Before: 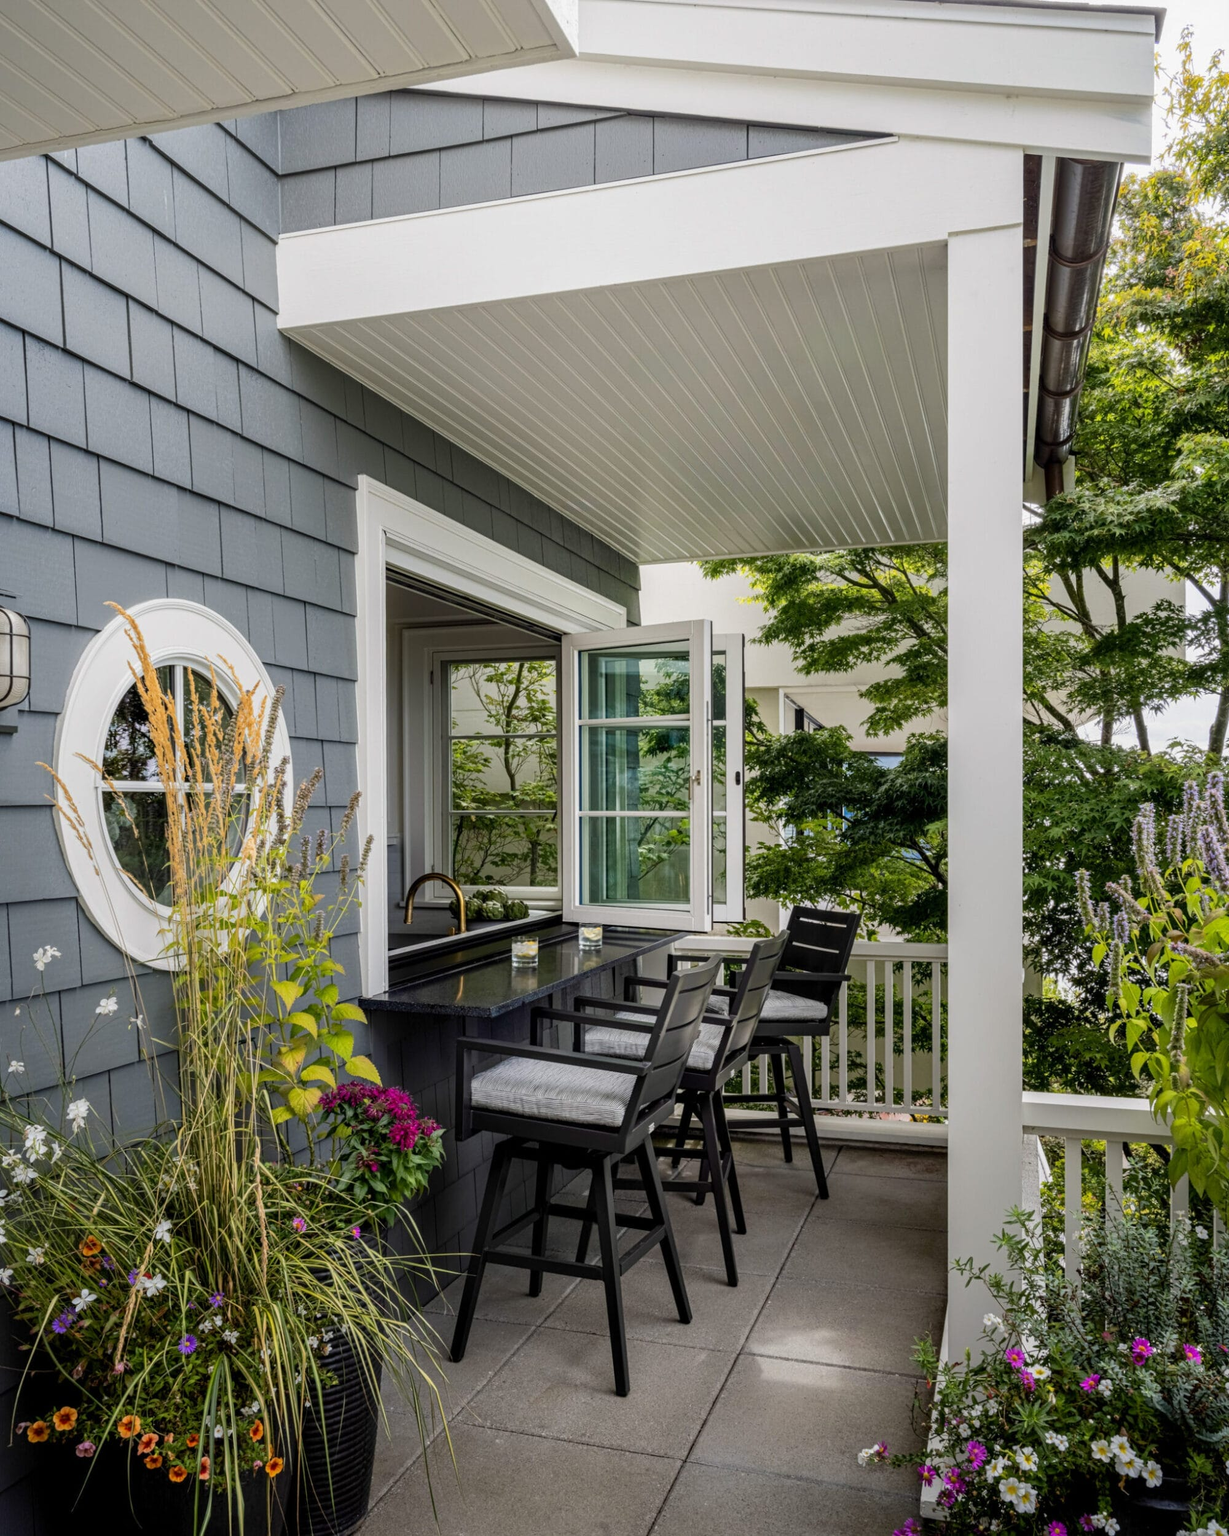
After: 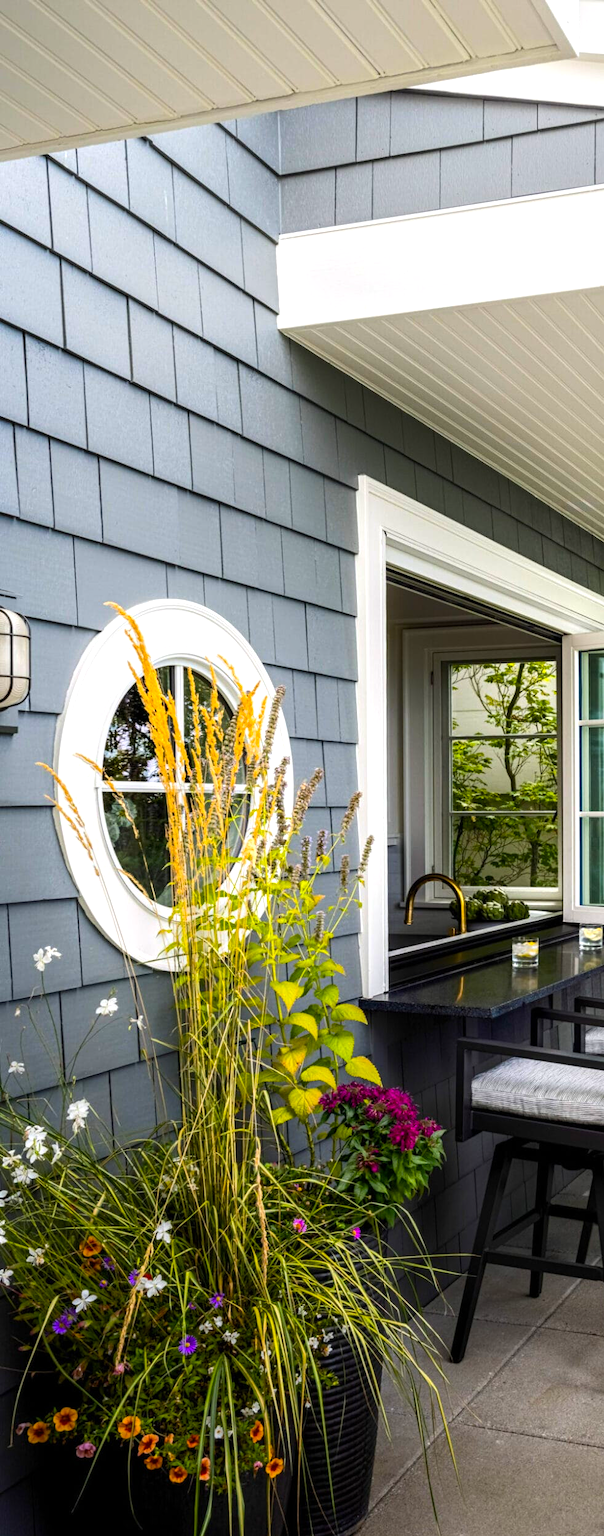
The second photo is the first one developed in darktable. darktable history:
tone equalizer: -8 EV 0.001 EV, -7 EV -0.002 EV, -6 EV 0.002 EV, -5 EV -0.03 EV, -4 EV -0.116 EV, -3 EV -0.169 EV, -2 EV 0.24 EV, -1 EV 0.702 EV, +0 EV 0.493 EV
color balance rgb: linear chroma grading › global chroma 15%, perceptual saturation grading › global saturation 30%
crop and rotate: left 0%, top 0%, right 50.845%
